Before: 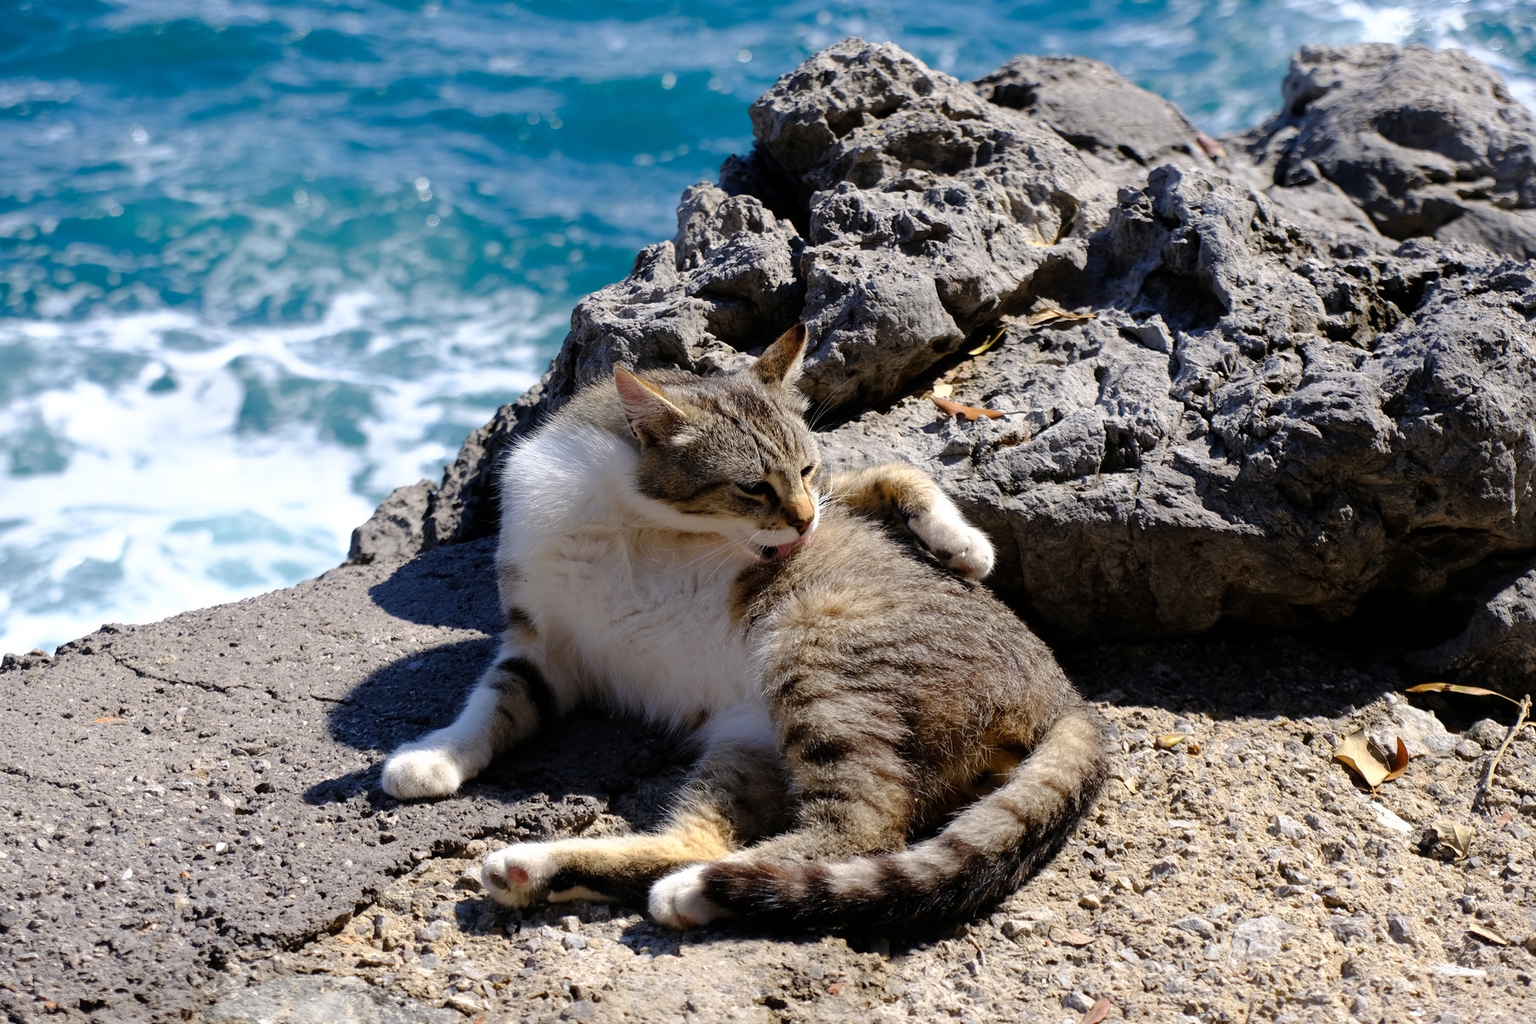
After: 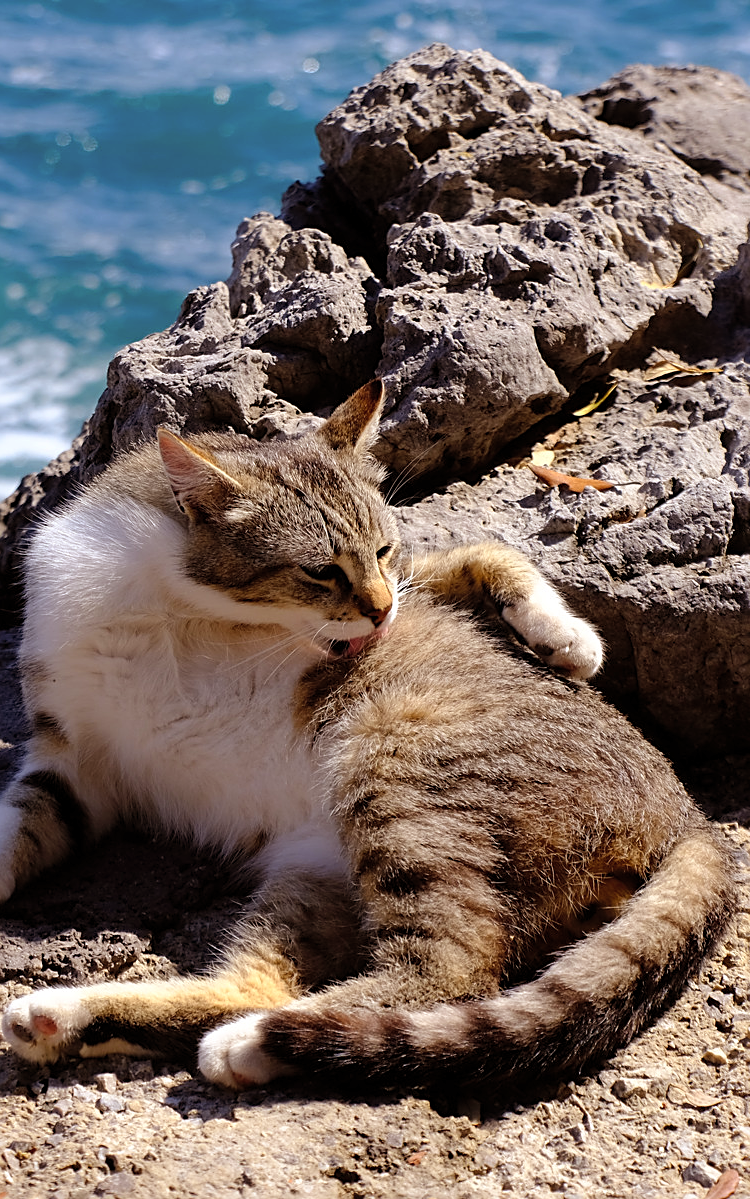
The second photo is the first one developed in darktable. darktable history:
crop: left 31.229%, right 27.105%
sharpen: on, module defaults
rgb levels: mode RGB, independent channels, levels [[0, 0.5, 1], [0, 0.521, 1], [0, 0.536, 1]]
contrast brightness saturation: contrast 0.05, brightness 0.06, saturation 0.01
